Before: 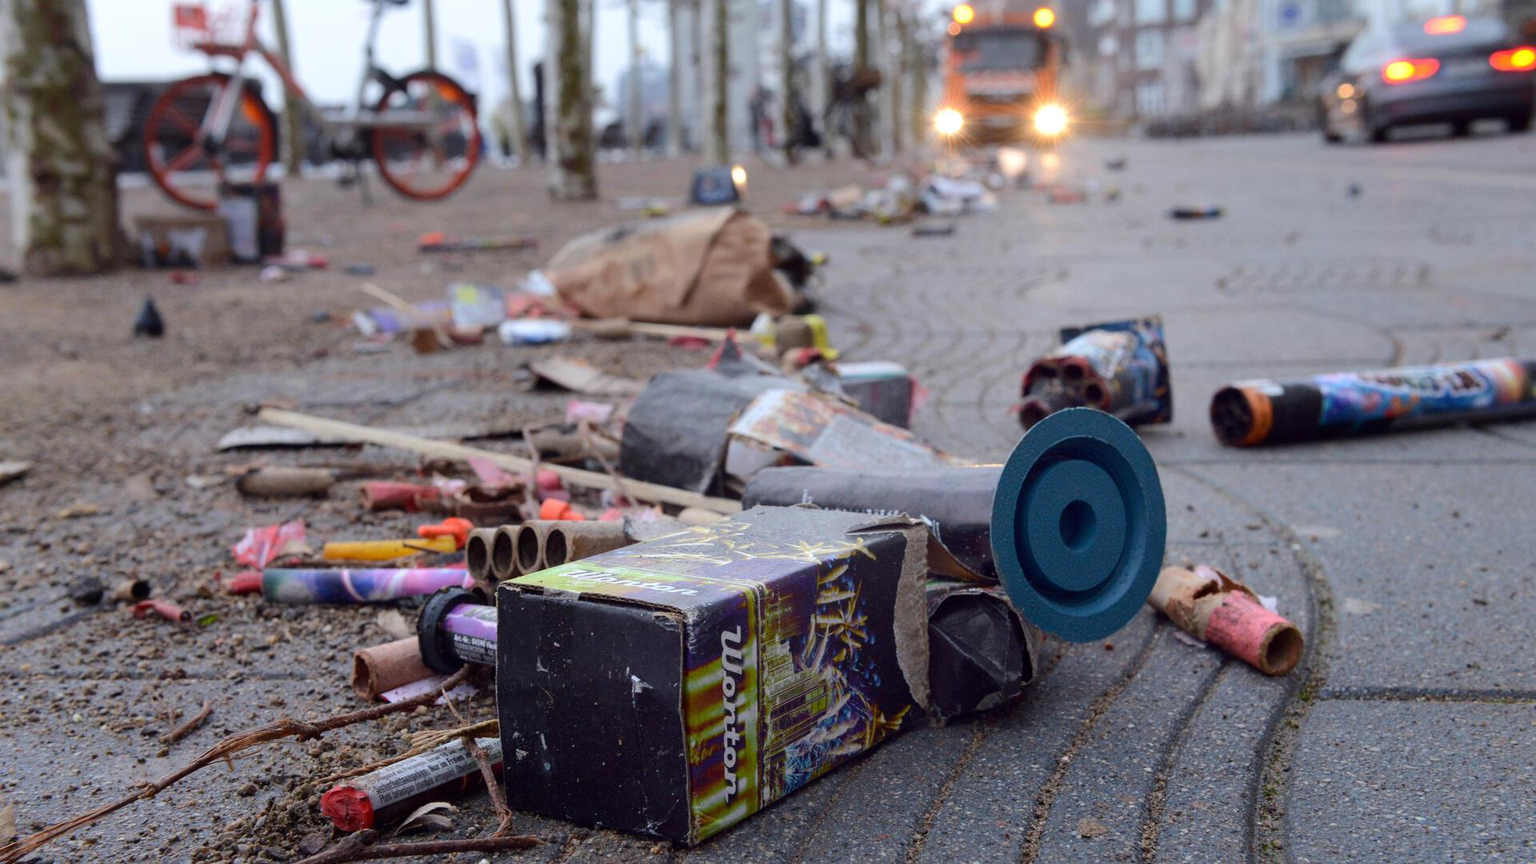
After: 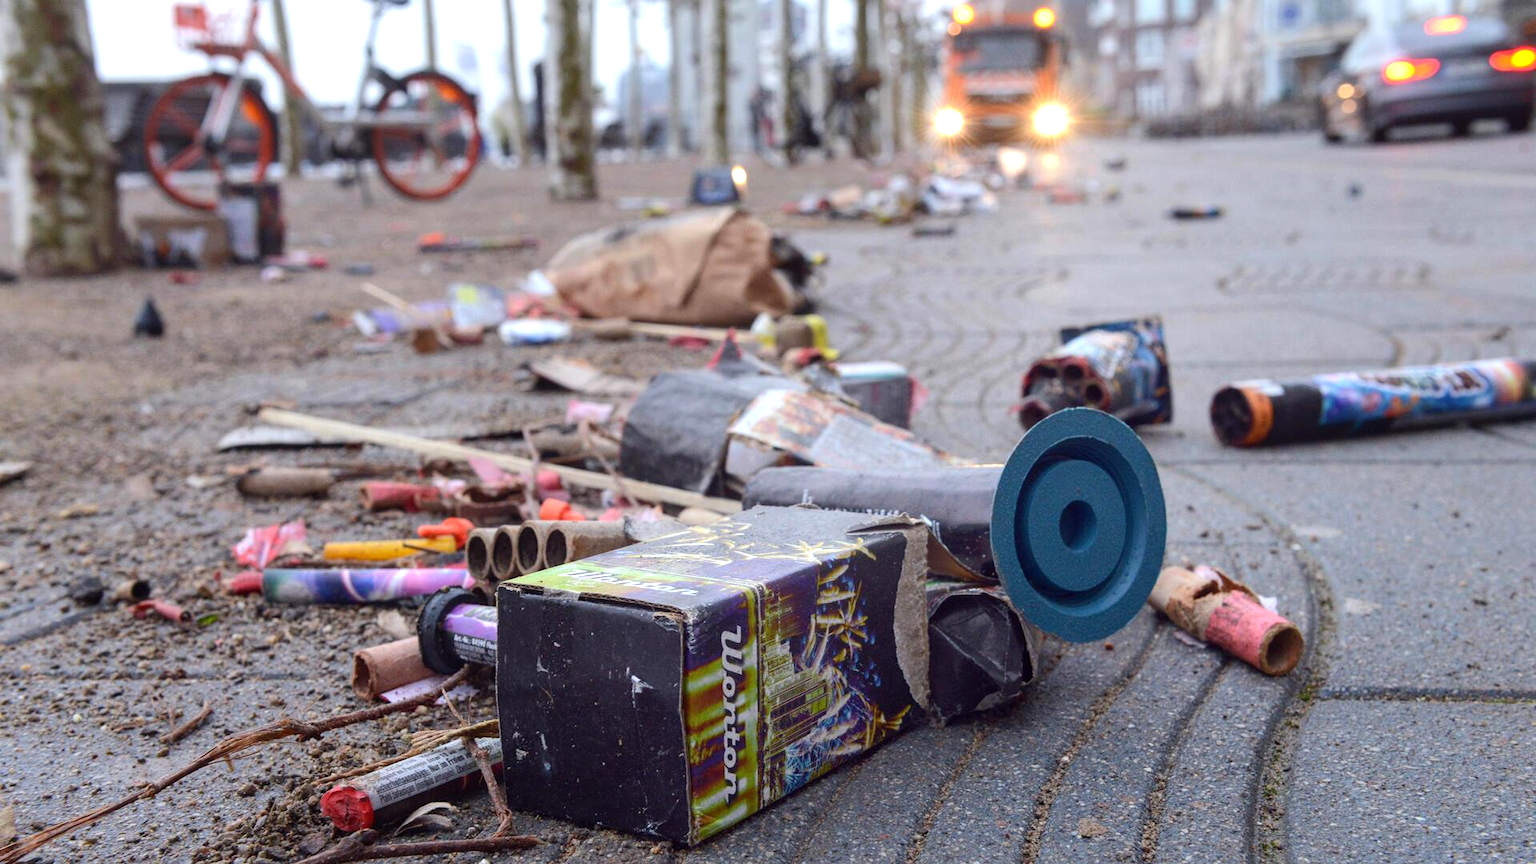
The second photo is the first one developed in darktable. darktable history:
local contrast: detail 109%
exposure: exposure 0.506 EV, compensate exposure bias true, compensate highlight preservation false
